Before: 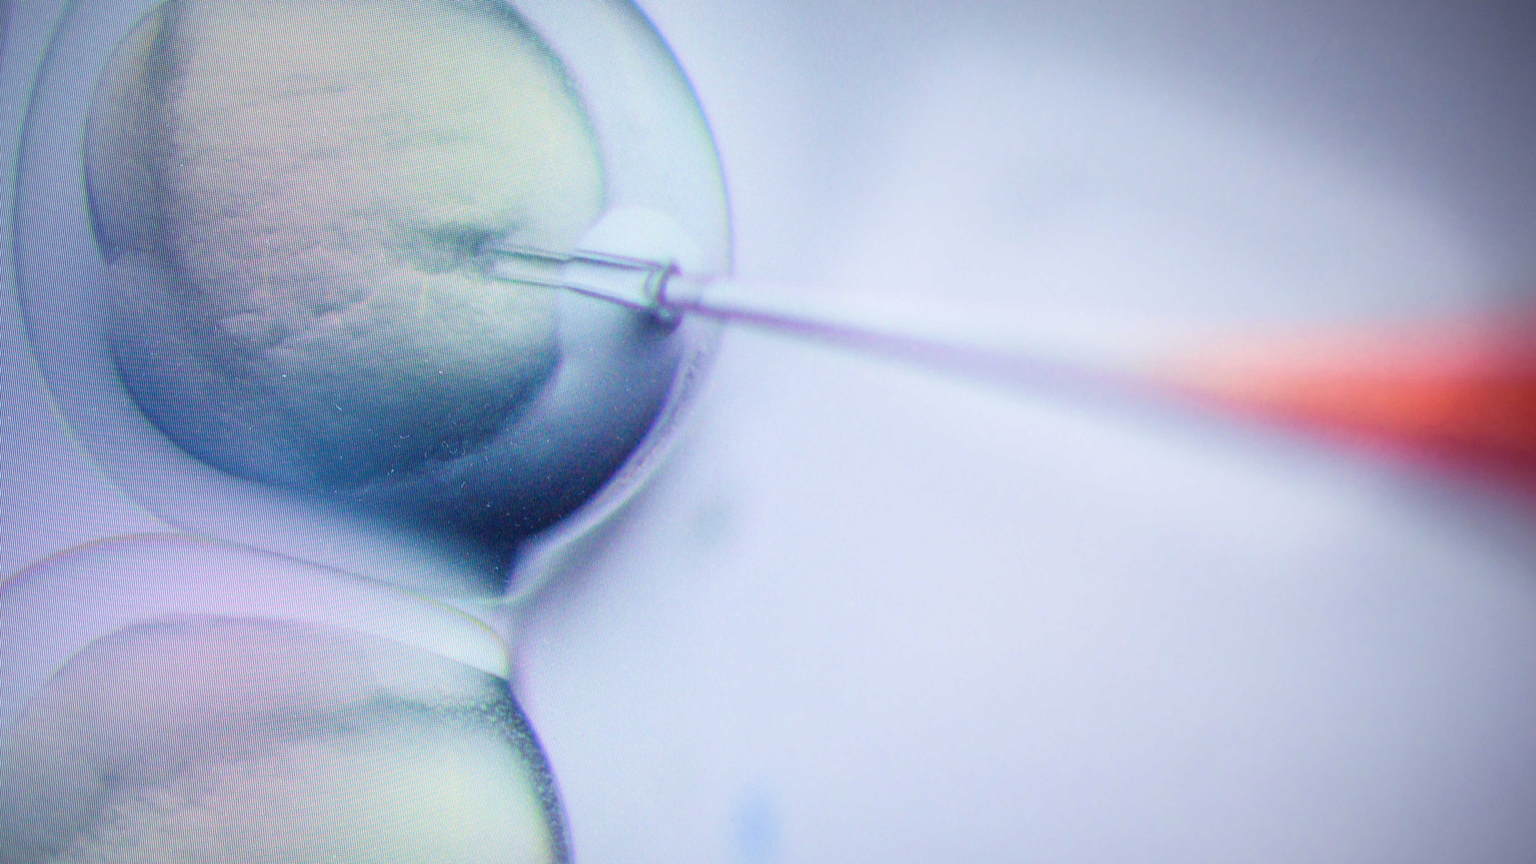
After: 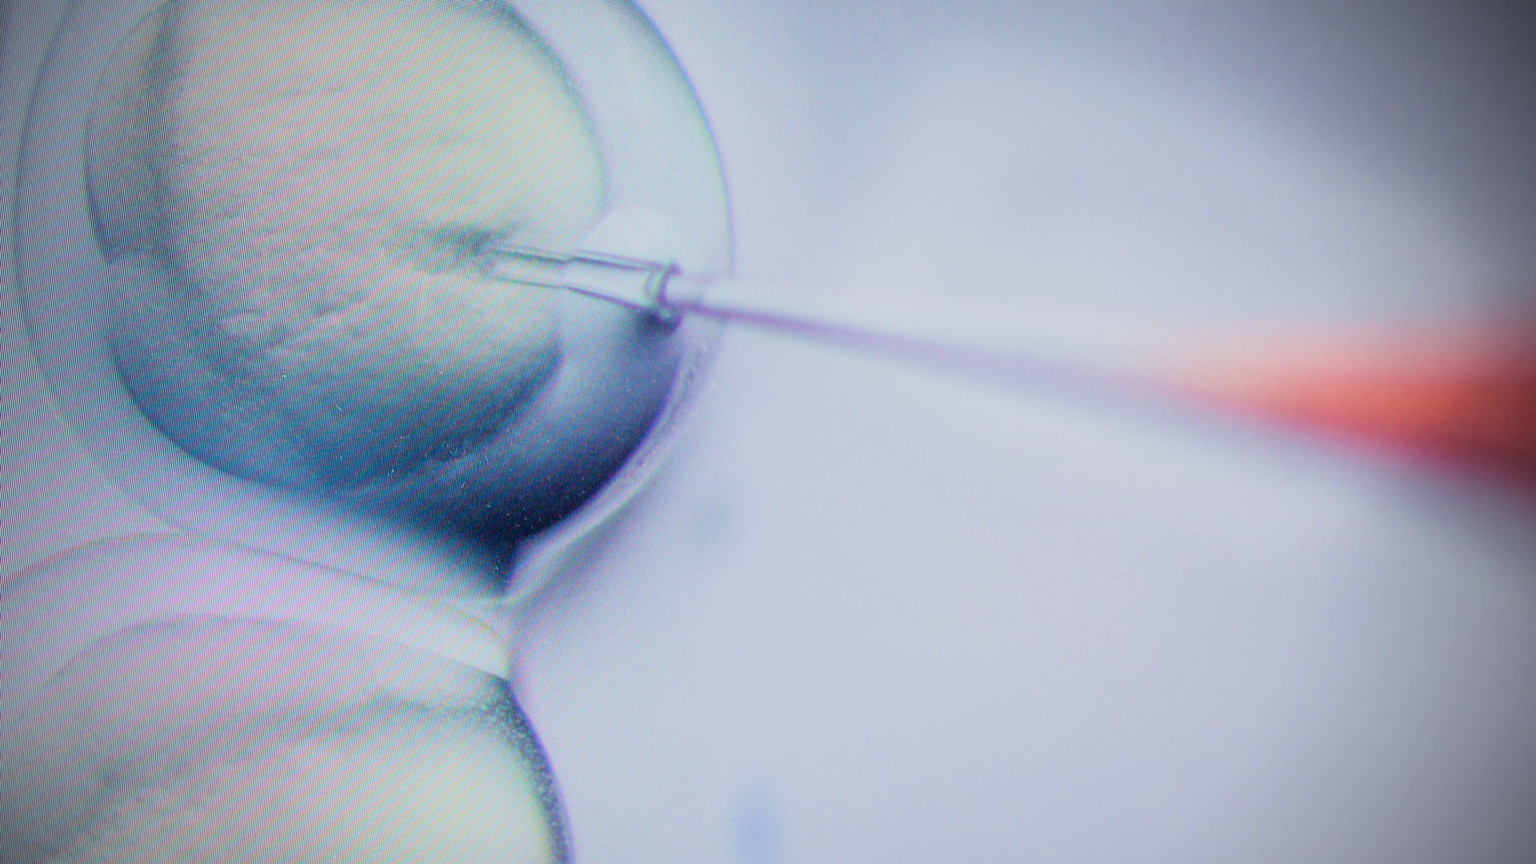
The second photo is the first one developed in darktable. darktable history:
vignetting: fall-off start 73.8%
filmic rgb: black relative exposure -7.74 EV, white relative exposure 4.38 EV, target black luminance 0%, hardness 3.75, latitude 50.79%, contrast 1.066, highlights saturation mix 9.41%, shadows ↔ highlights balance -0.21%
